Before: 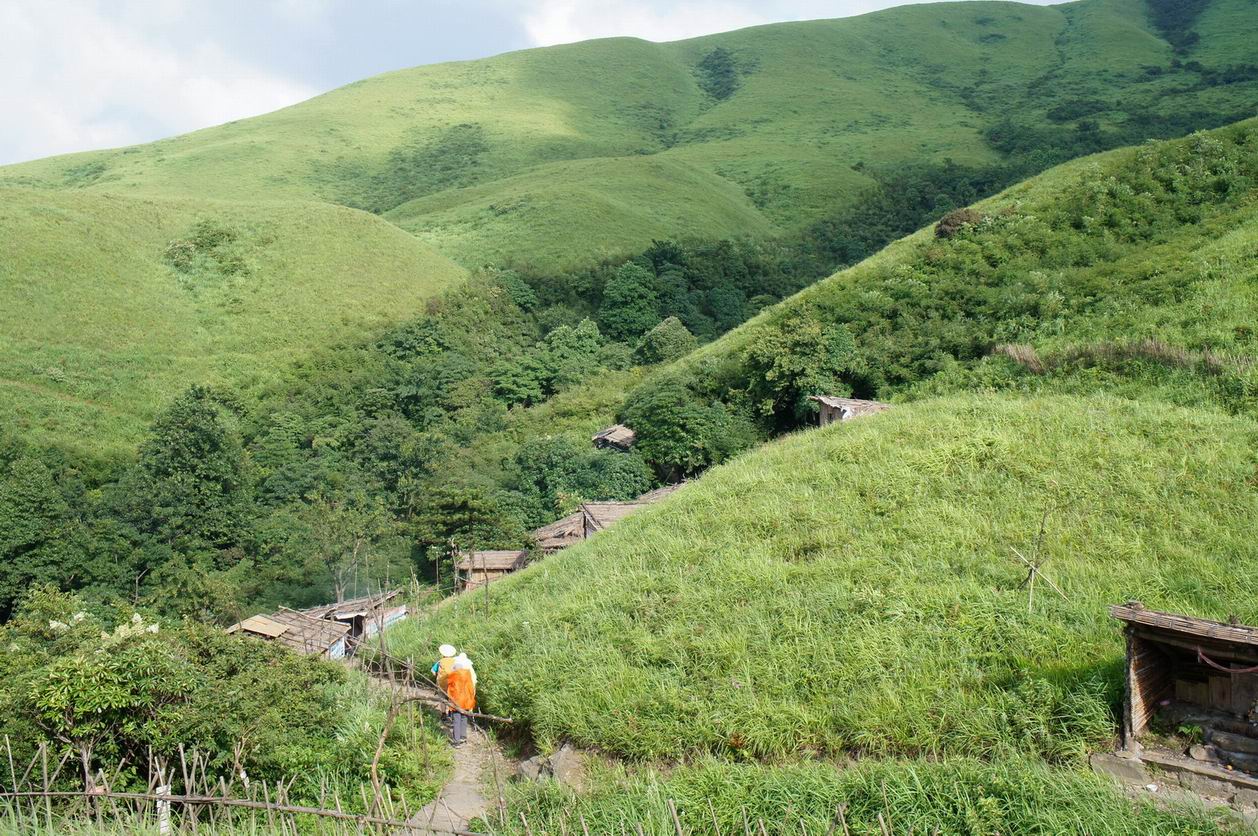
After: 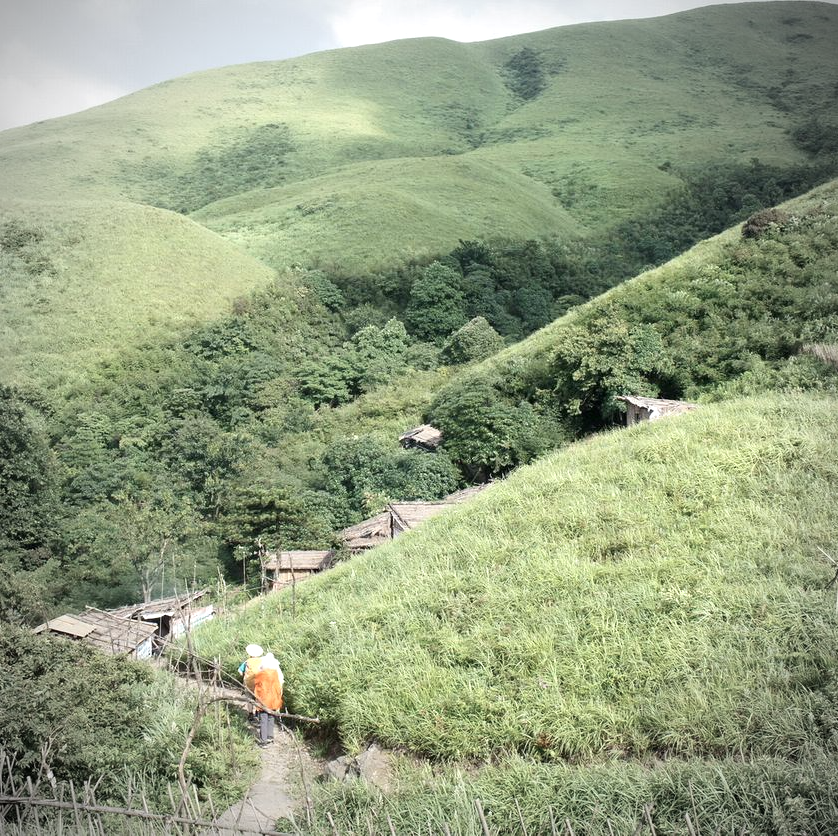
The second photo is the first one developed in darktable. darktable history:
exposure: black level correction 0.001, exposure 0.5 EV, compensate exposure bias true, compensate highlight preservation false
crop: left 15.419%, right 17.914%
contrast brightness saturation: contrast 0.1, saturation -0.36
vignetting: fall-off start 74.49%, fall-off radius 65.9%, brightness -0.628, saturation -0.68
